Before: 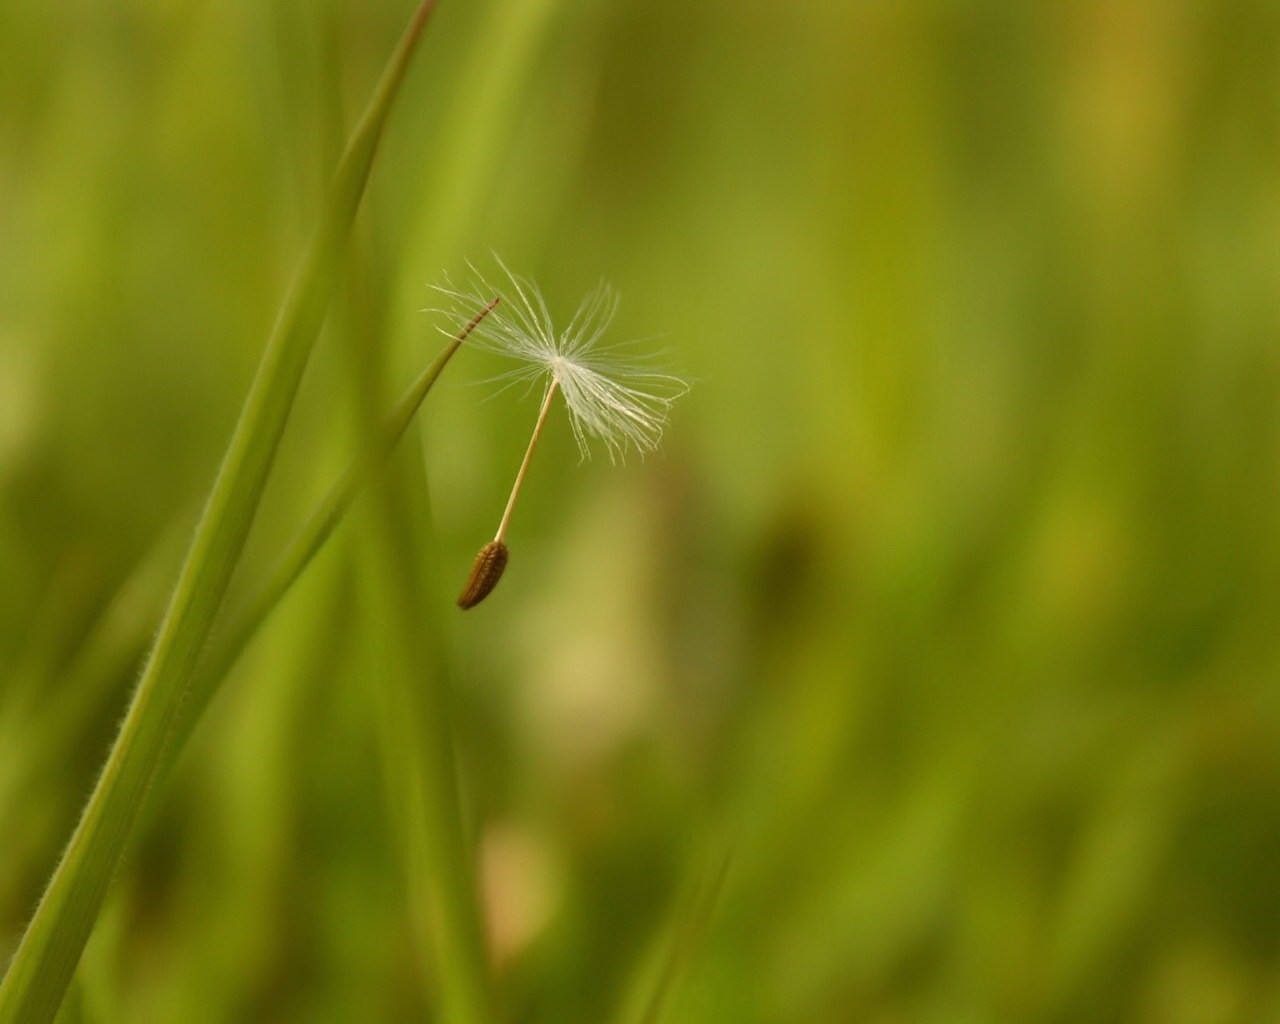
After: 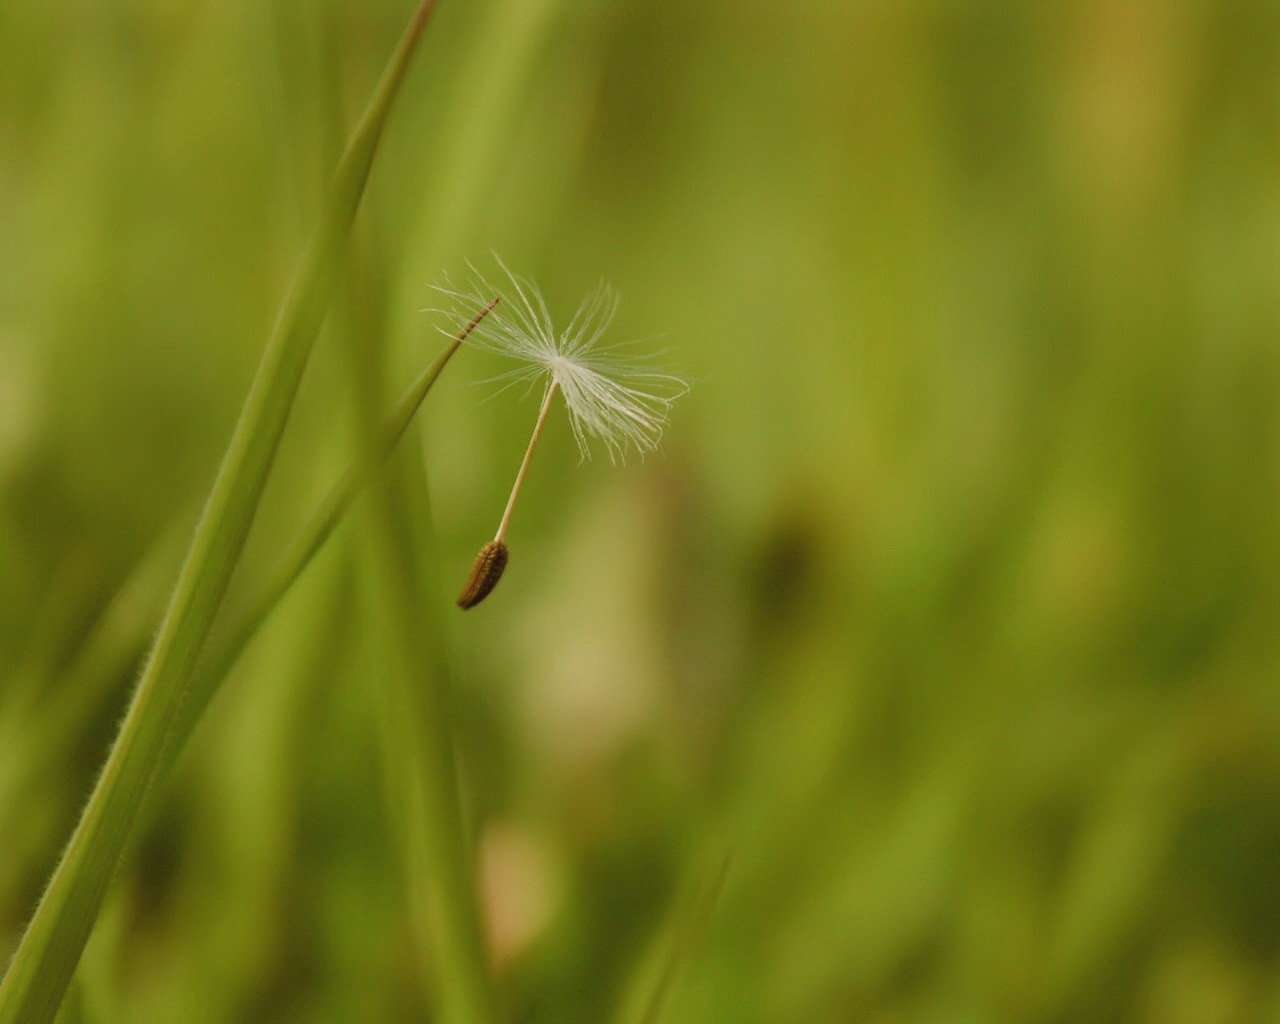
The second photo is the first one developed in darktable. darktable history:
filmic rgb: black relative exposure -7.65 EV, white relative exposure 4.56 EV, hardness 3.61, contrast 0.992, color science v4 (2020)
